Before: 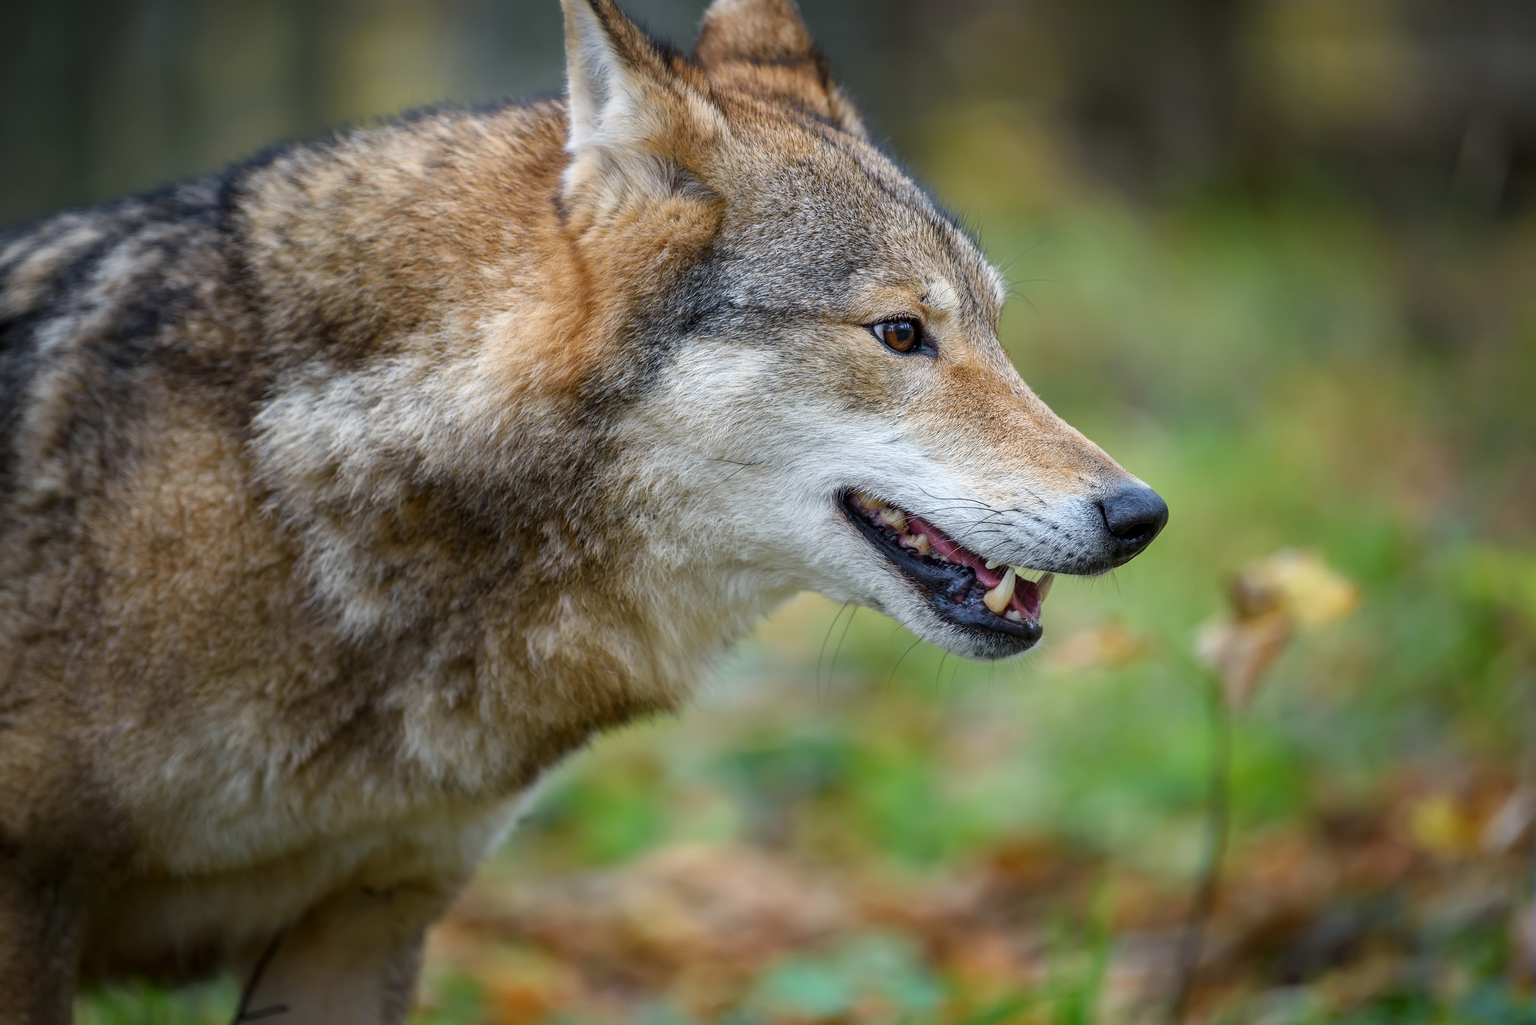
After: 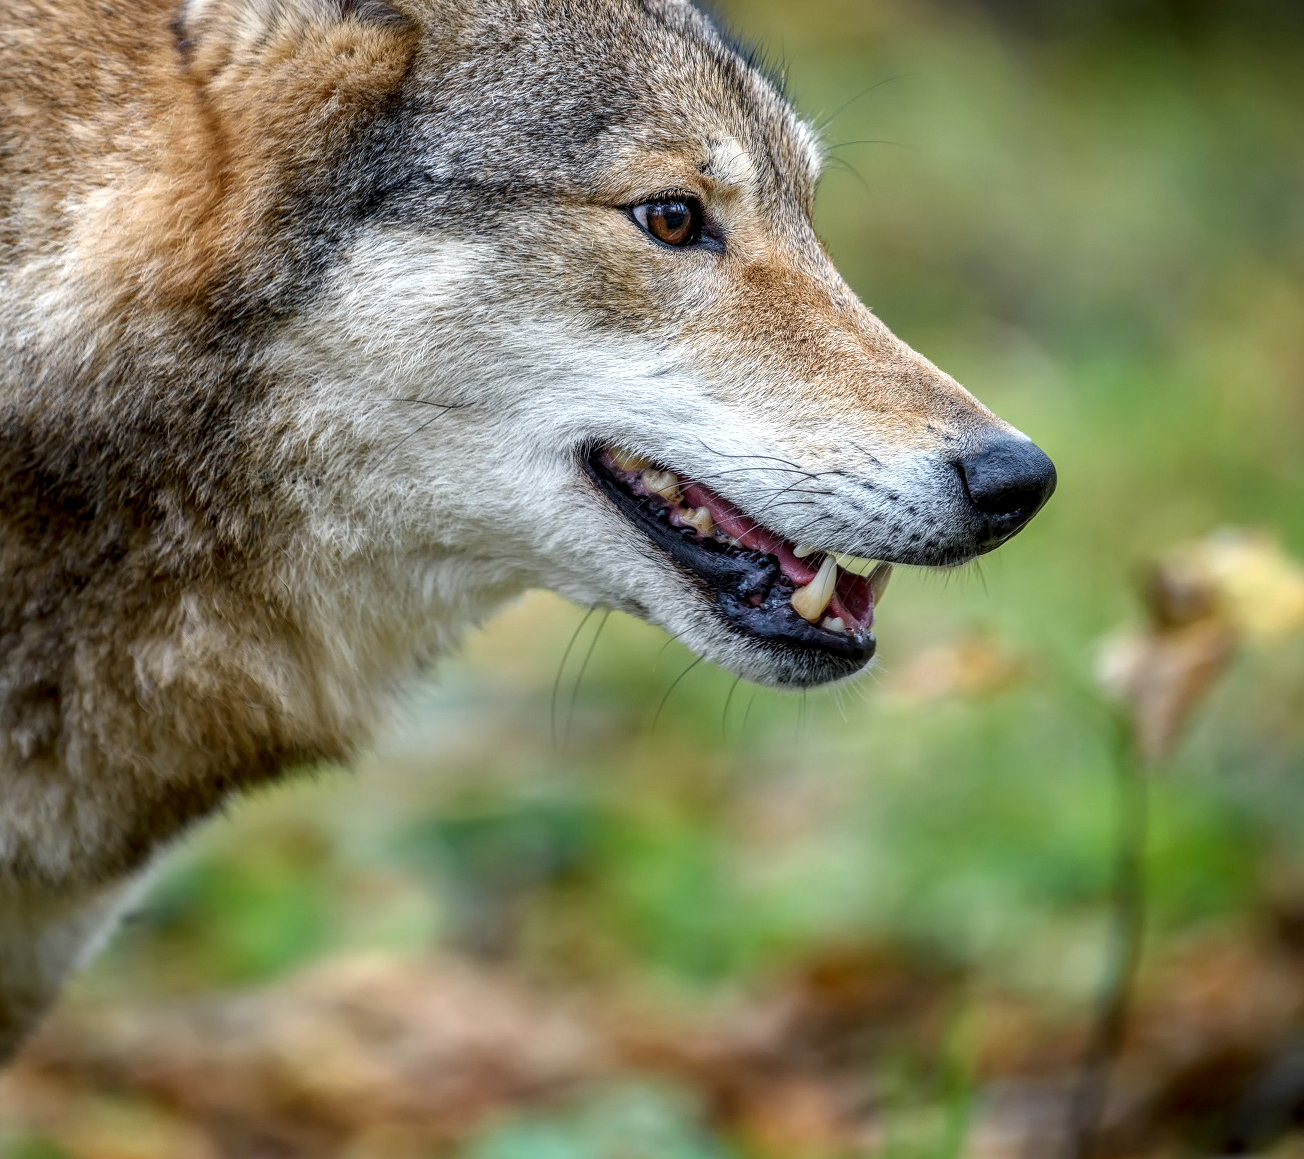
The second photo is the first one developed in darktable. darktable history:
crop and rotate: left 28.256%, top 17.734%, right 12.656%, bottom 3.573%
local contrast: highlights 25%, detail 150%
